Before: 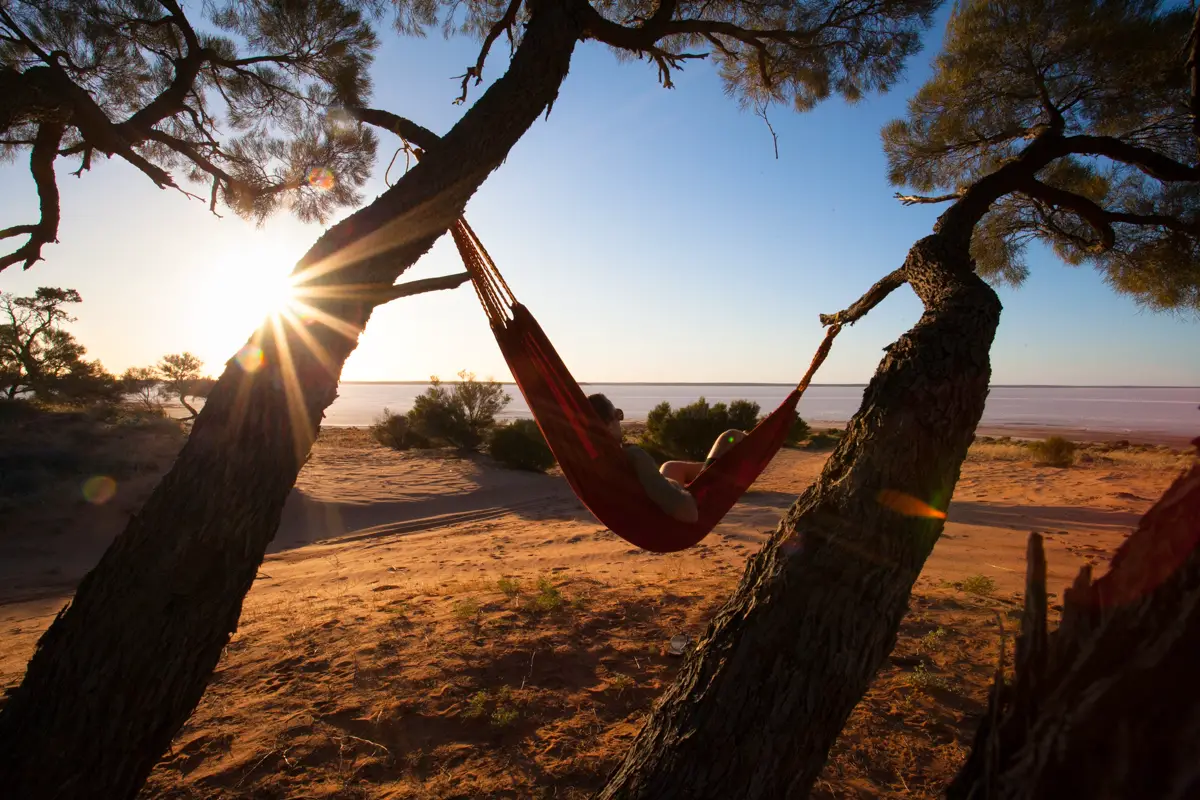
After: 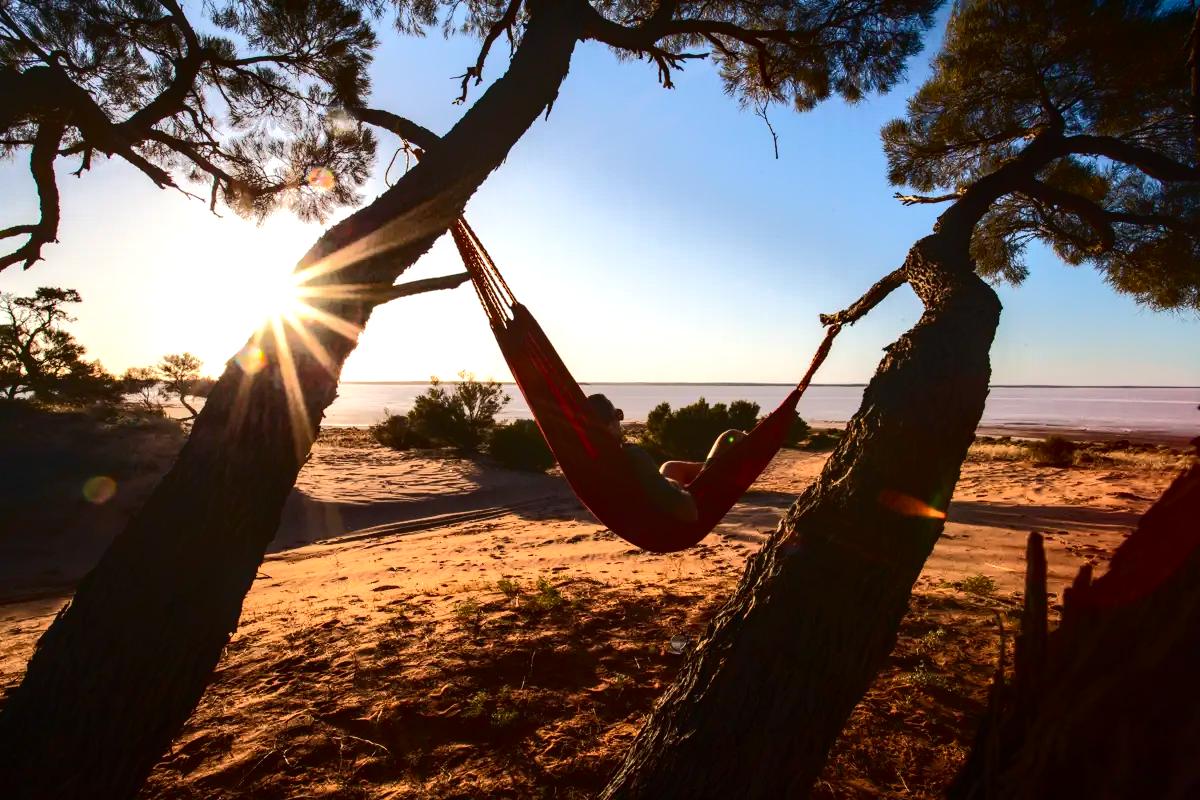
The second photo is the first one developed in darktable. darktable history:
exposure: black level correction 0, exposure 0.596 EV, compensate highlight preservation false
local contrast: highlights 29%, detail 130%
tone curve: curves: ch0 [(0, 0) (0.003, 0.011) (0.011, 0.014) (0.025, 0.018) (0.044, 0.023) (0.069, 0.028) (0.1, 0.031) (0.136, 0.039) (0.177, 0.056) (0.224, 0.081) (0.277, 0.129) (0.335, 0.188) (0.399, 0.256) (0.468, 0.367) (0.543, 0.514) (0.623, 0.684) (0.709, 0.785) (0.801, 0.846) (0.898, 0.884) (1, 1)], color space Lab, independent channels, preserve colors none
